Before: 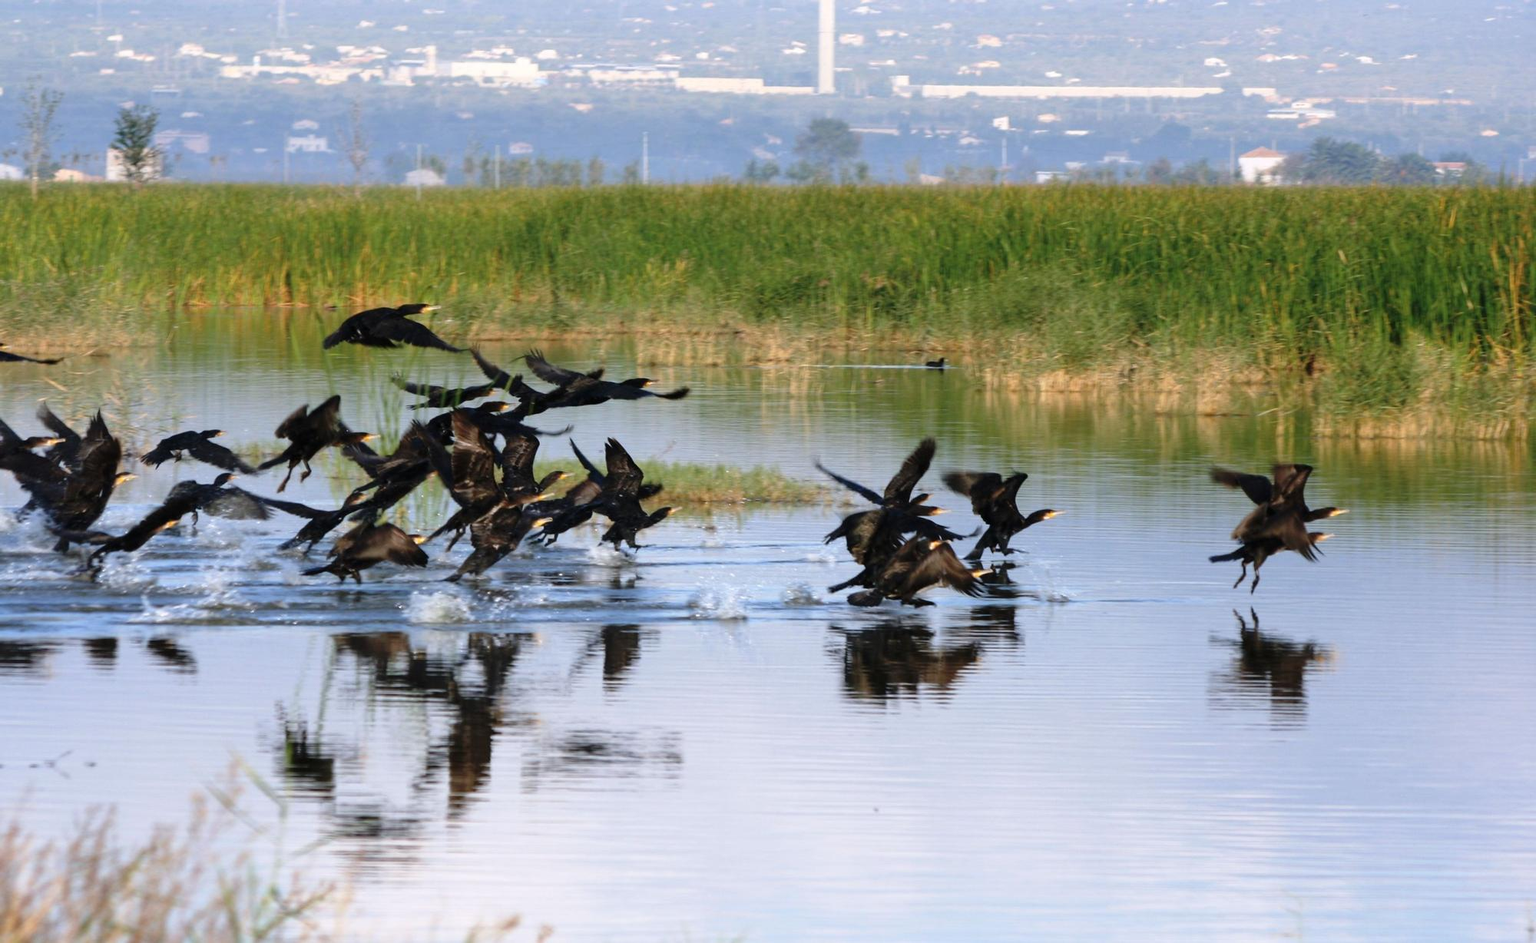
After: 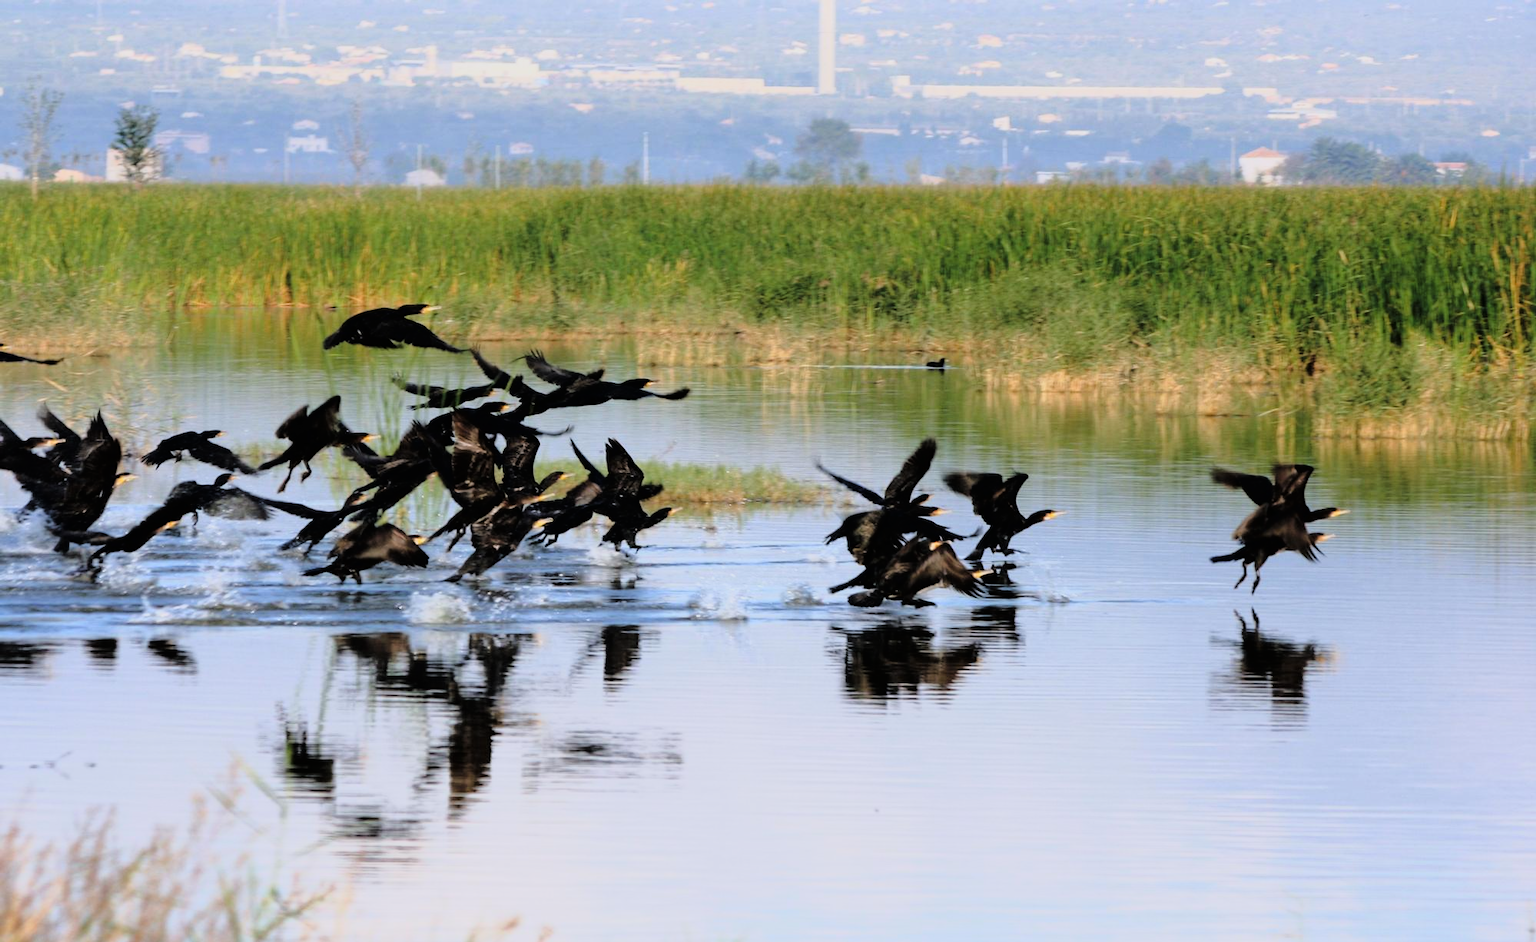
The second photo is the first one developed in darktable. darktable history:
tone curve: curves: ch0 [(0.003, 0.003) (0.104, 0.026) (0.236, 0.181) (0.401, 0.443) (0.495, 0.55) (0.625, 0.67) (0.819, 0.841) (0.96, 0.899)]; ch1 [(0, 0) (0.161, 0.092) (0.37, 0.302) (0.424, 0.402) (0.45, 0.466) (0.495, 0.51) (0.573, 0.571) (0.638, 0.641) (0.751, 0.741) (1, 1)]; ch2 [(0, 0) (0.352, 0.403) (0.466, 0.443) (0.524, 0.526) (0.56, 0.556) (1, 1)], color space Lab, linked channels, preserve colors none
